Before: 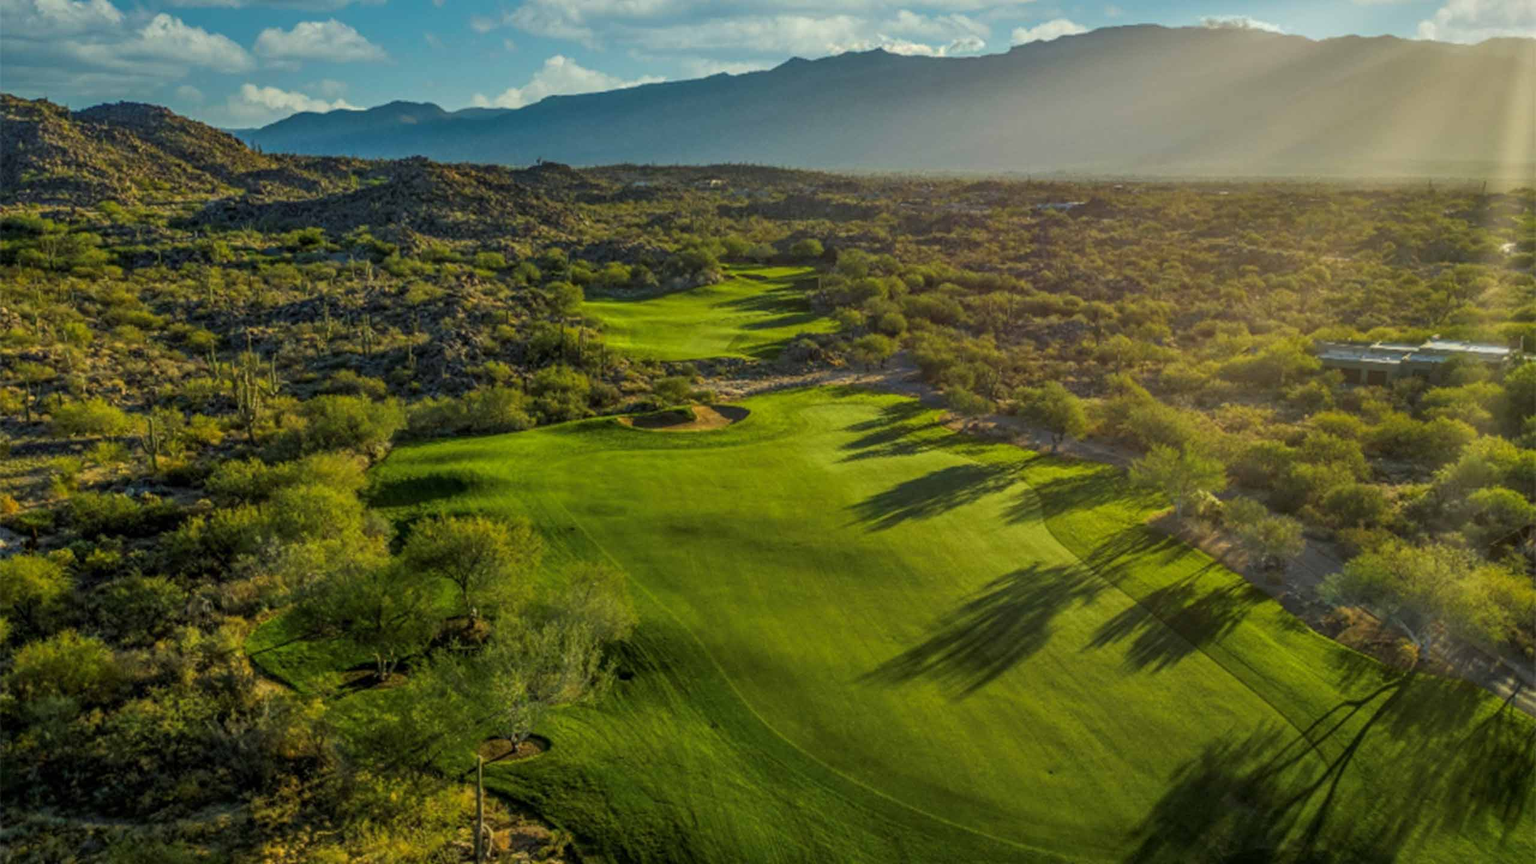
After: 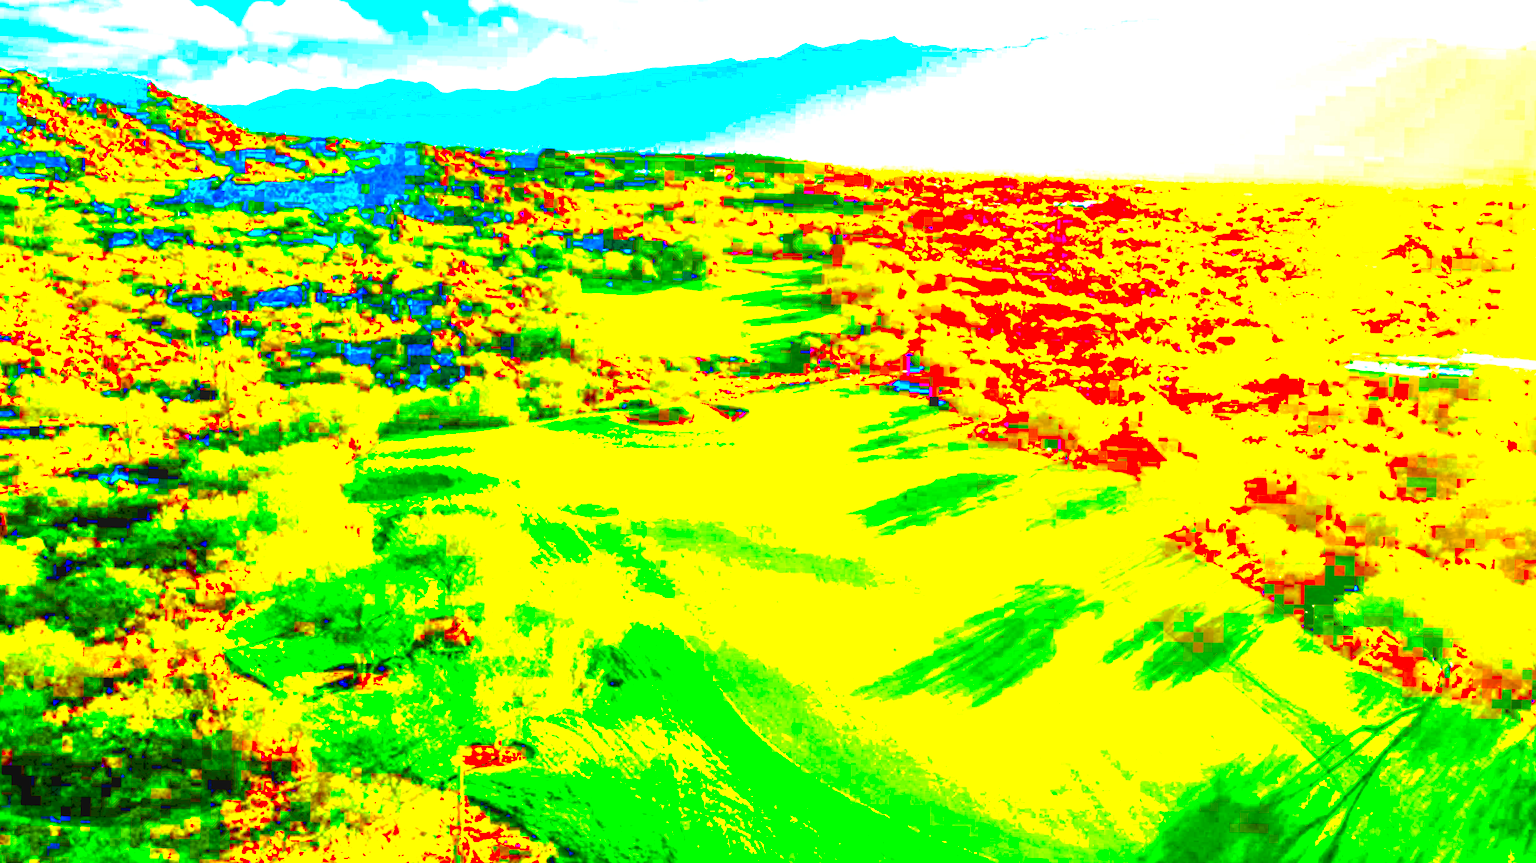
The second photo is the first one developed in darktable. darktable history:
contrast brightness saturation: contrast 0.204, brightness 0.162, saturation 0.218
local contrast: on, module defaults
crop and rotate: angle -1.3°
velvia: strength 74.61%
exposure: black level correction 0.099, exposure 3.056 EV, compensate highlight preservation false
